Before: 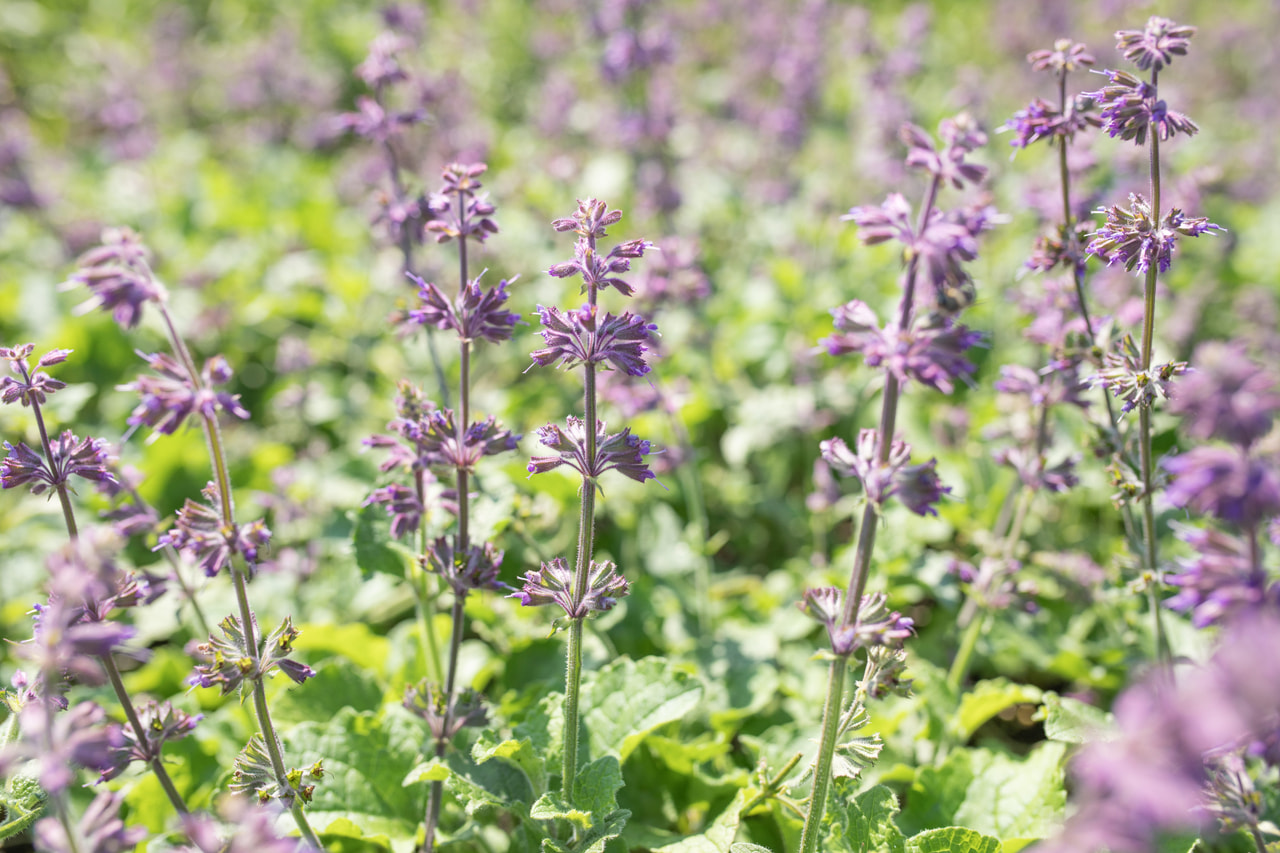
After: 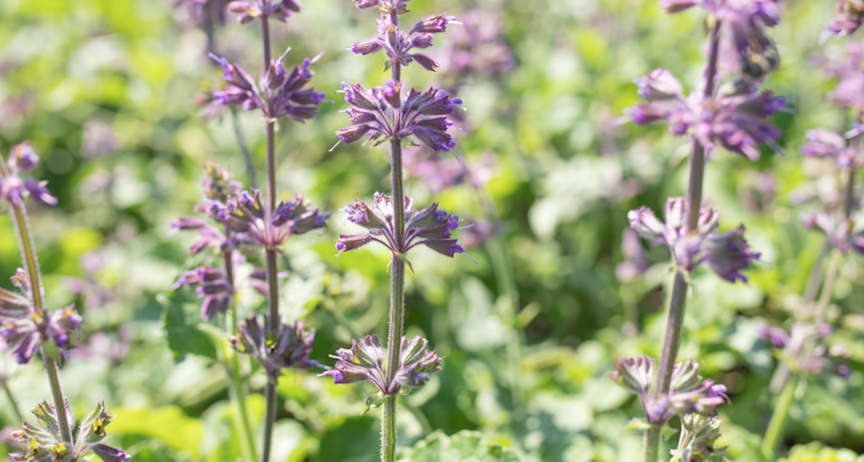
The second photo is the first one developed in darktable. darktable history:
rotate and perspective: rotation -5°, crop left 0.05, crop right 0.952, crop top 0.11, crop bottom 0.89
crop and rotate: angle -3.37°, left 9.79%, top 20.73%, right 12.42%, bottom 11.82%
